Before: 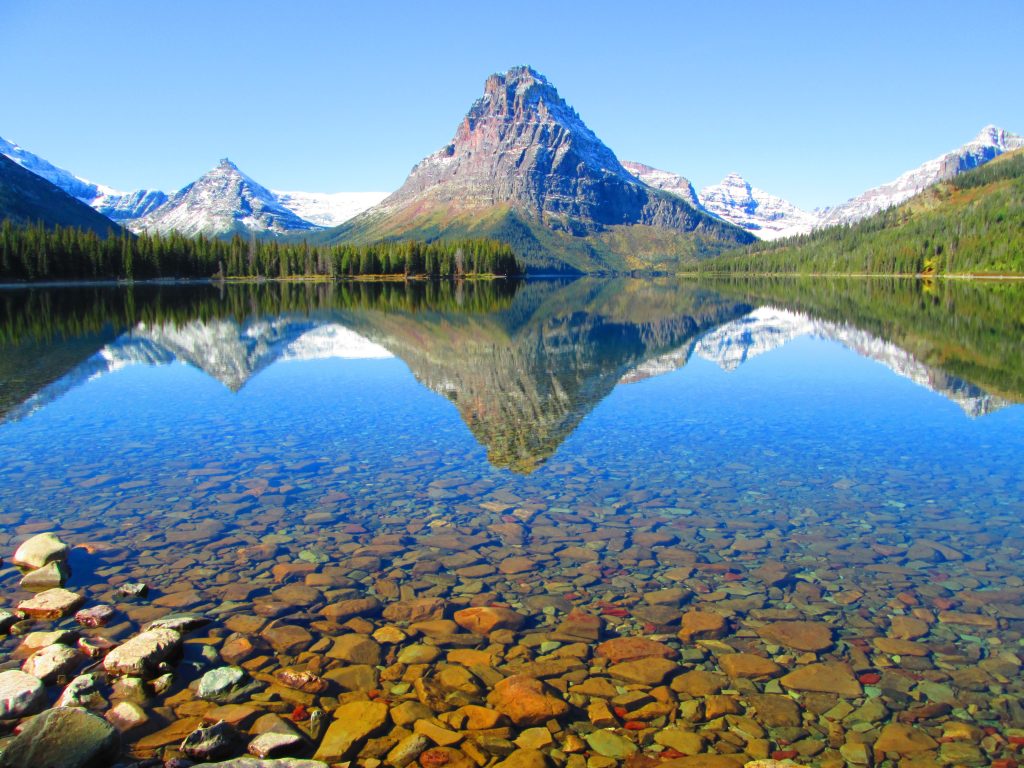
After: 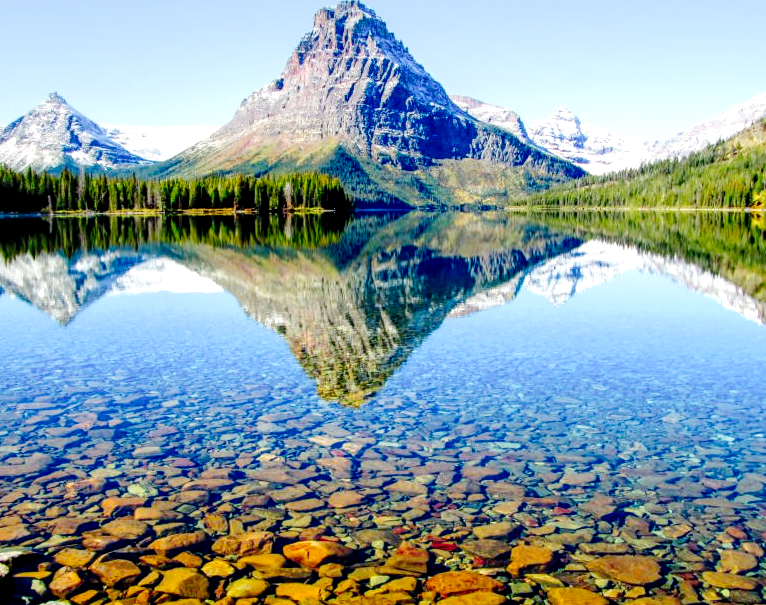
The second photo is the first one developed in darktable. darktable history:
local contrast: highlights 60%, shadows 60%, detail 160%
tone curve: curves: ch0 [(0, 0) (0.003, 0.003) (0.011, 0.009) (0.025, 0.018) (0.044, 0.027) (0.069, 0.034) (0.1, 0.043) (0.136, 0.056) (0.177, 0.084) (0.224, 0.138) (0.277, 0.203) (0.335, 0.329) (0.399, 0.451) (0.468, 0.572) (0.543, 0.671) (0.623, 0.754) (0.709, 0.821) (0.801, 0.88) (0.898, 0.938) (1, 1)], preserve colors none
crop: left 16.768%, top 8.653%, right 8.362%, bottom 12.485%
